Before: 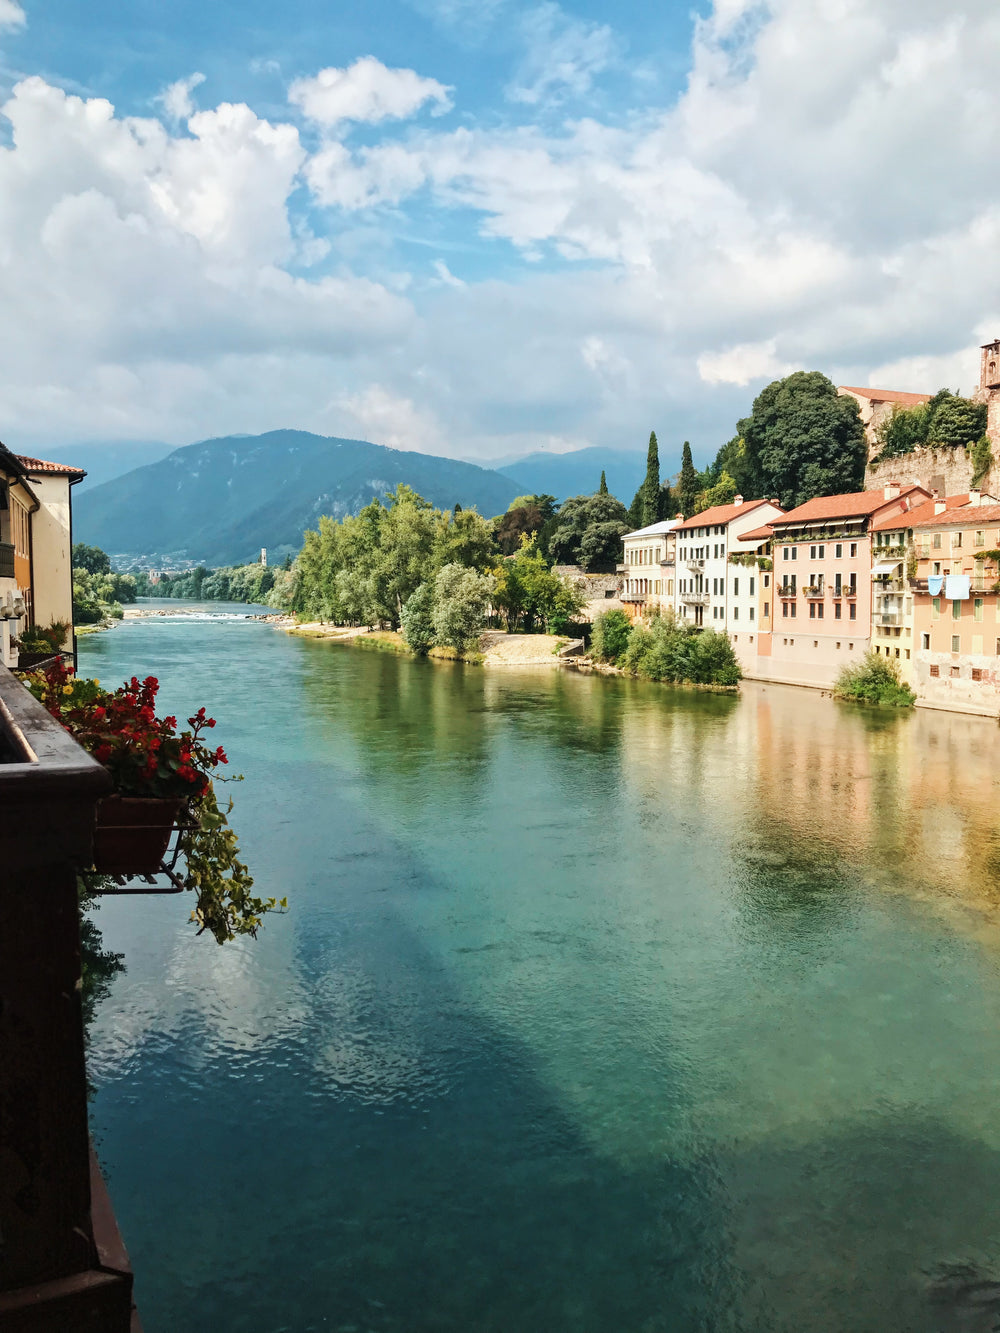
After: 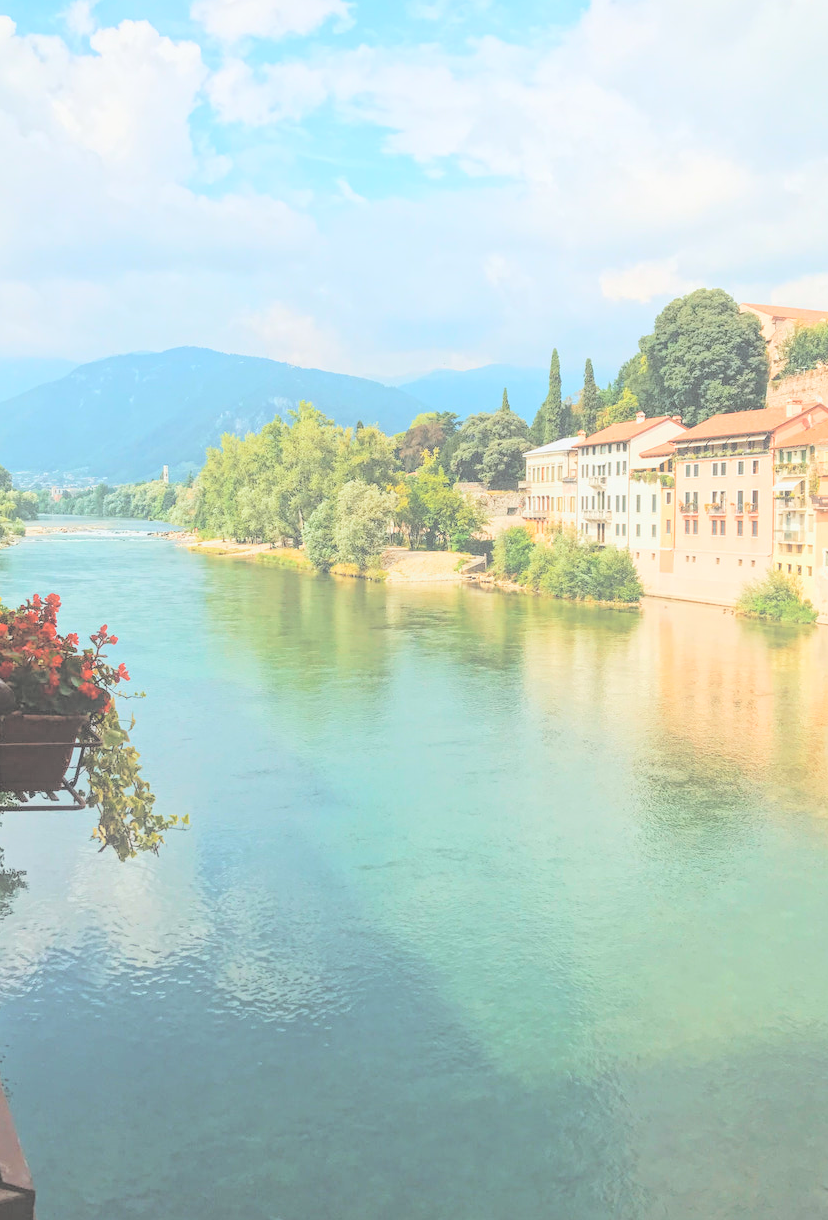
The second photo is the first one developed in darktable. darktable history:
crop: left 9.807%, top 6.259%, right 7.334%, bottom 2.177%
contrast equalizer: y [[0.439, 0.44, 0.442, 0.457, 0.493, 0.498], [0.5 ×6], [0.5 ×6], [0 ×6], [0 ×6]]
contrast brightness saturation: brightness 1
